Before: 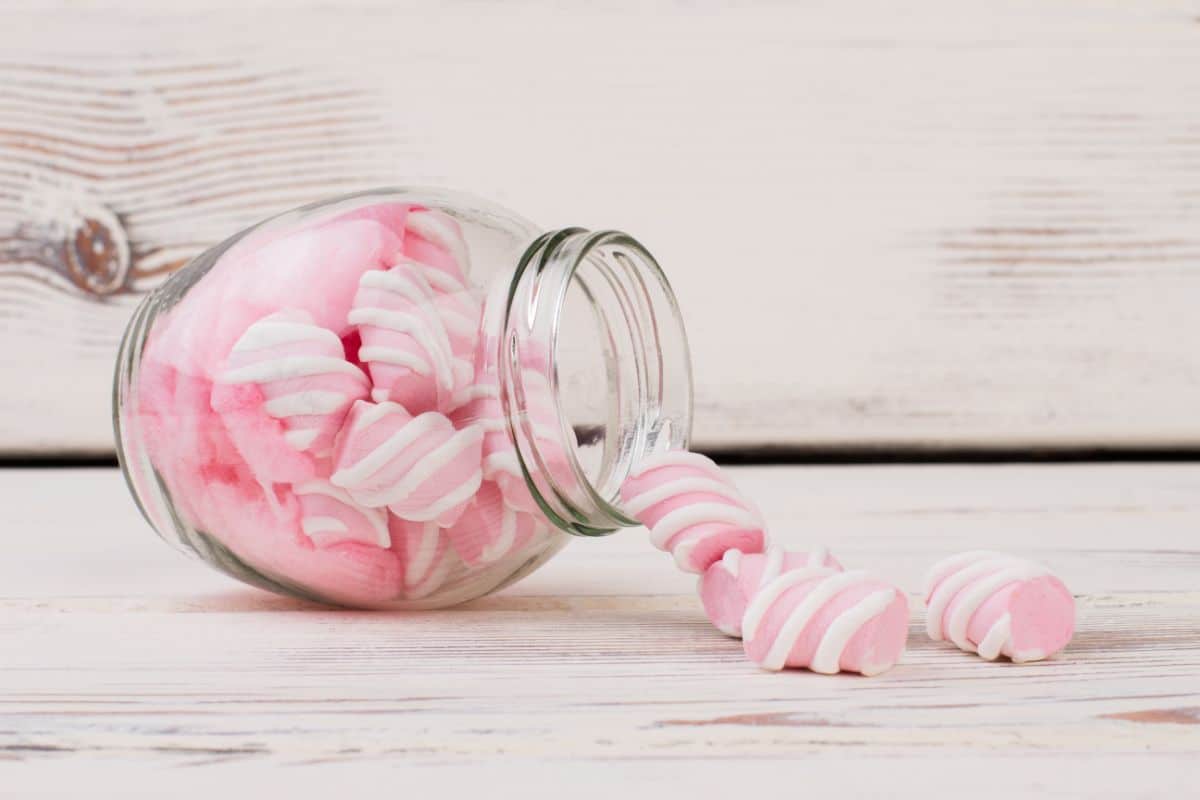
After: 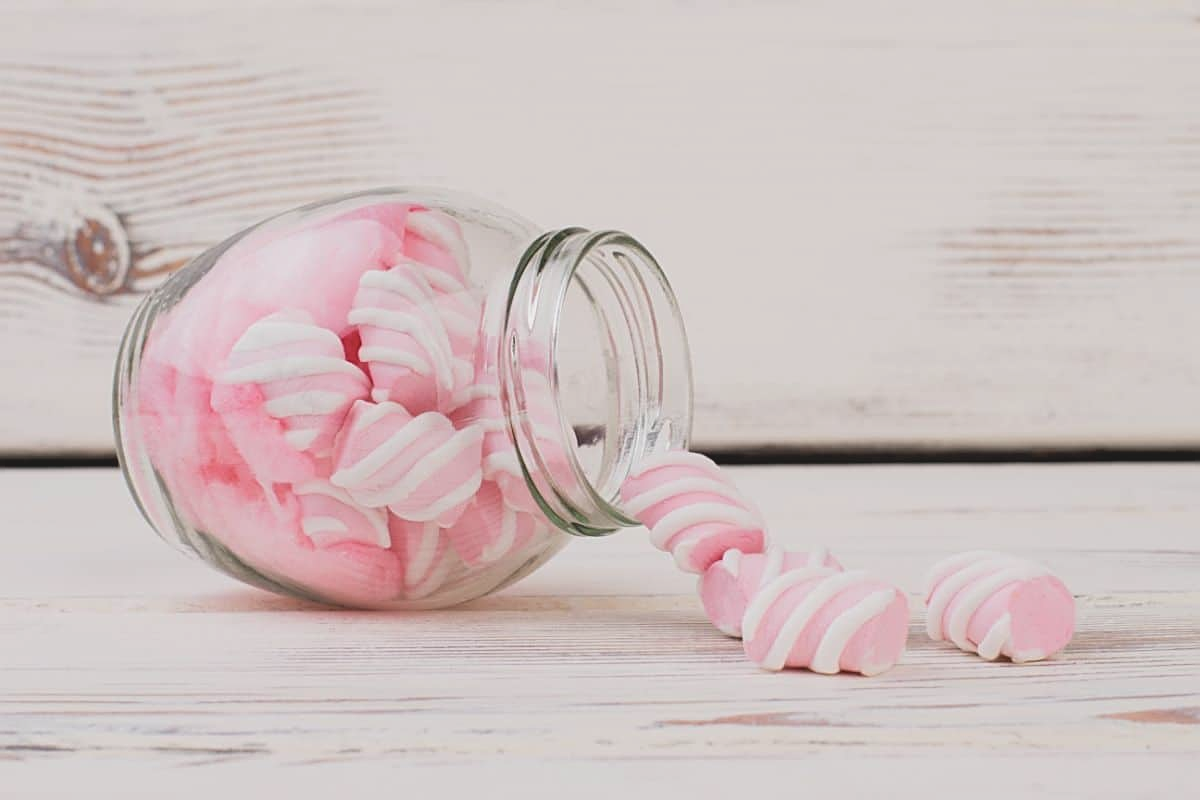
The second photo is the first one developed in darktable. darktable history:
contrast brightness saturation: contrast -0.155, brightness 0.046, saturation -0.117
sharpen: on, module defaults
